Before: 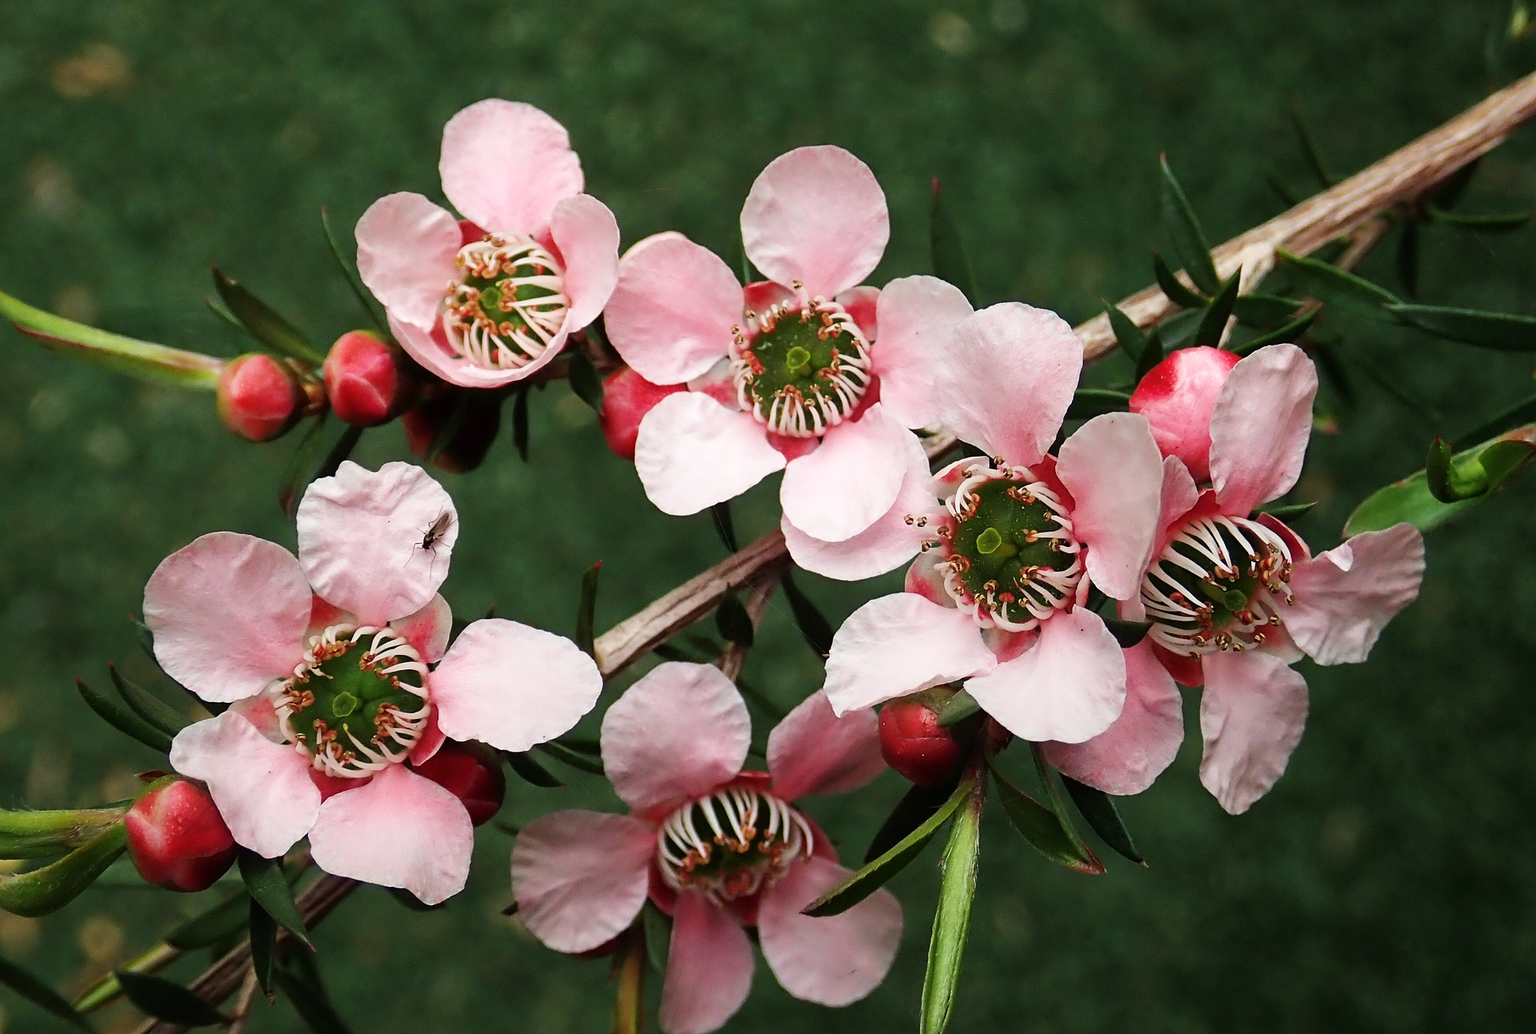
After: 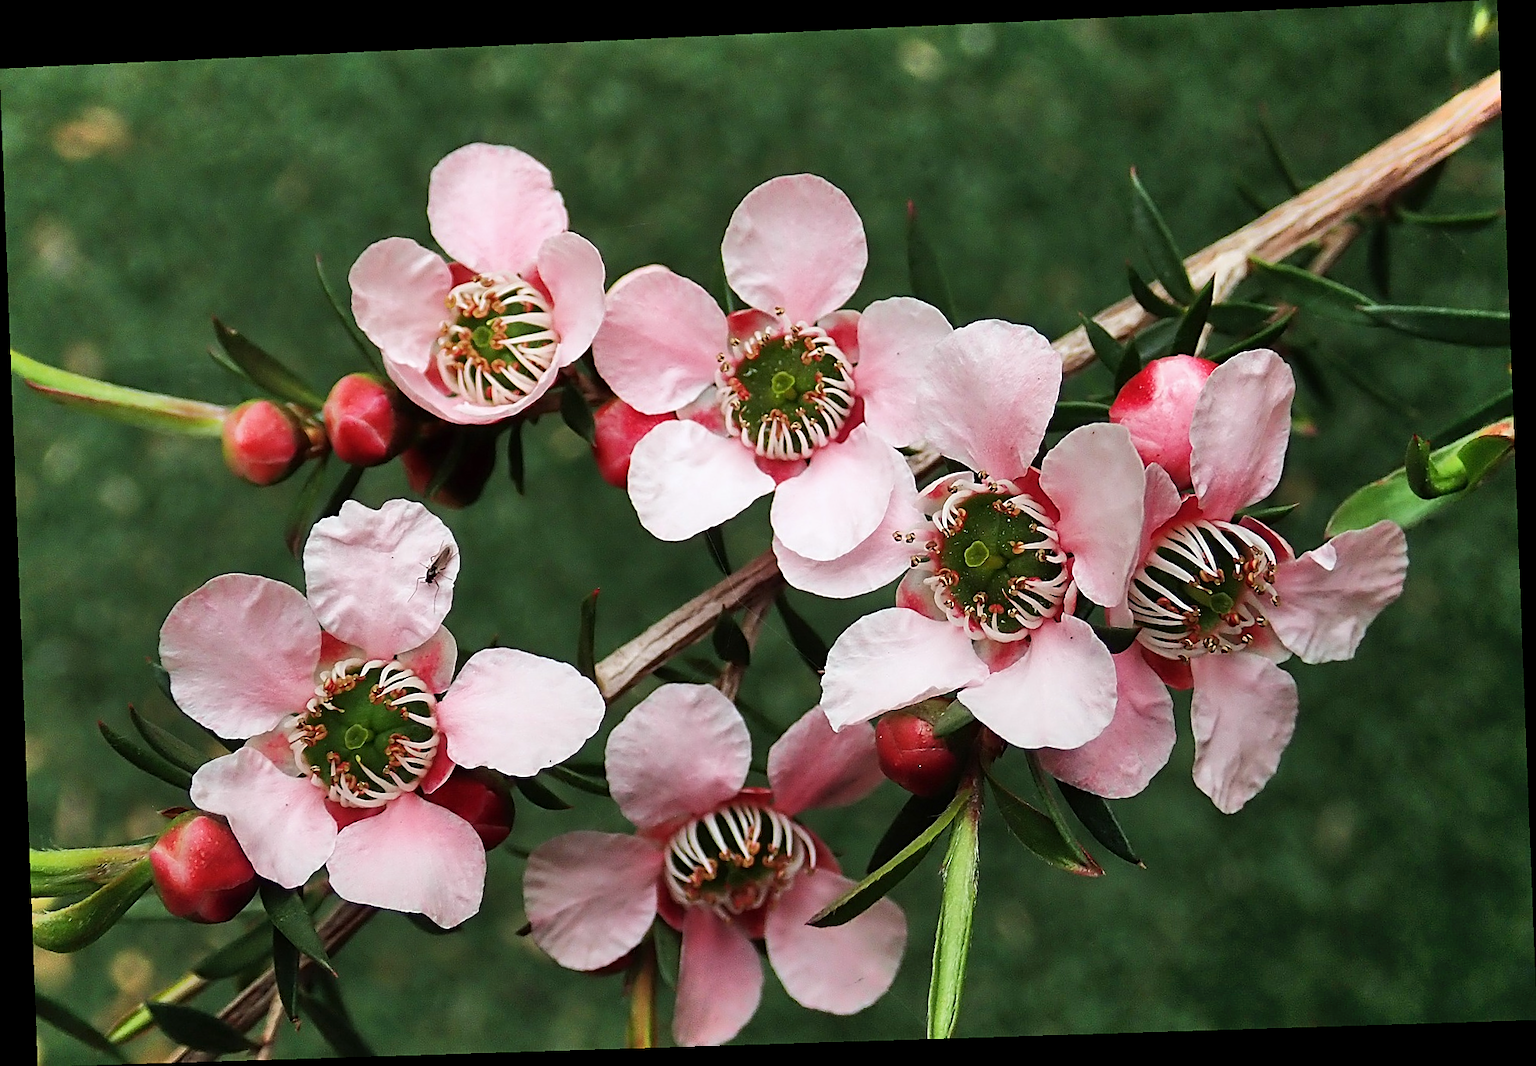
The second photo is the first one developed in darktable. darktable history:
sharpen: radius 1.967
white balance: red 0.982, blue 1.018
shadows and highlights: radius 133.83, soften with gaussian
rotate and perspective: rotation -2.22°, lens shift (horizontal) -0.022, automatic cropping off
